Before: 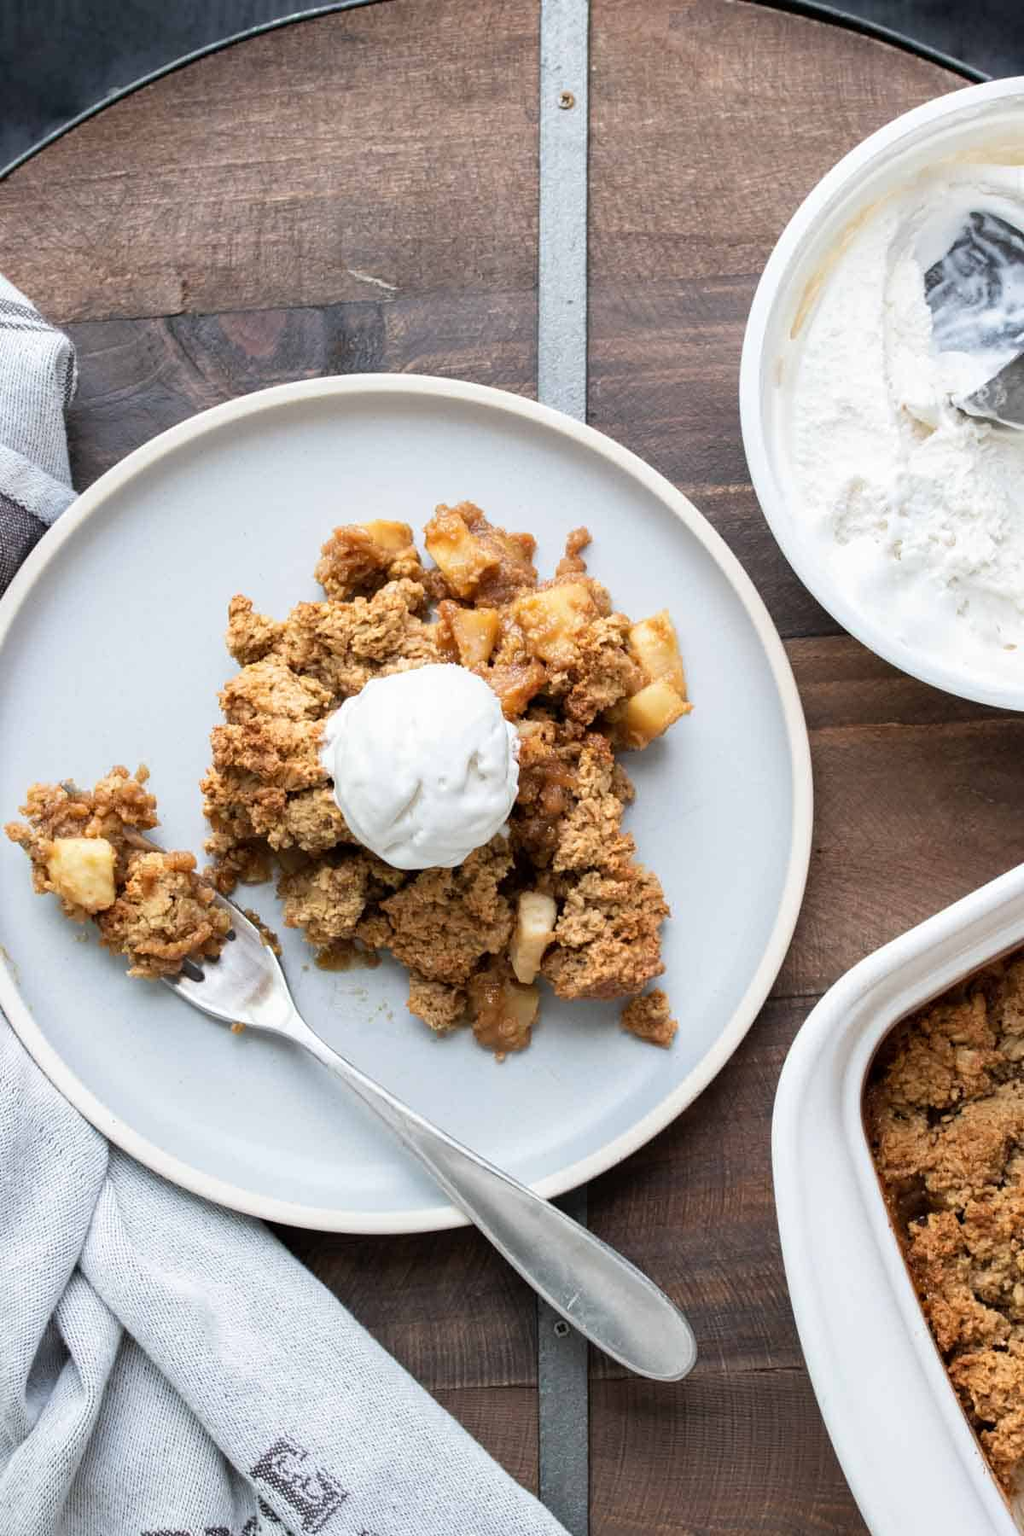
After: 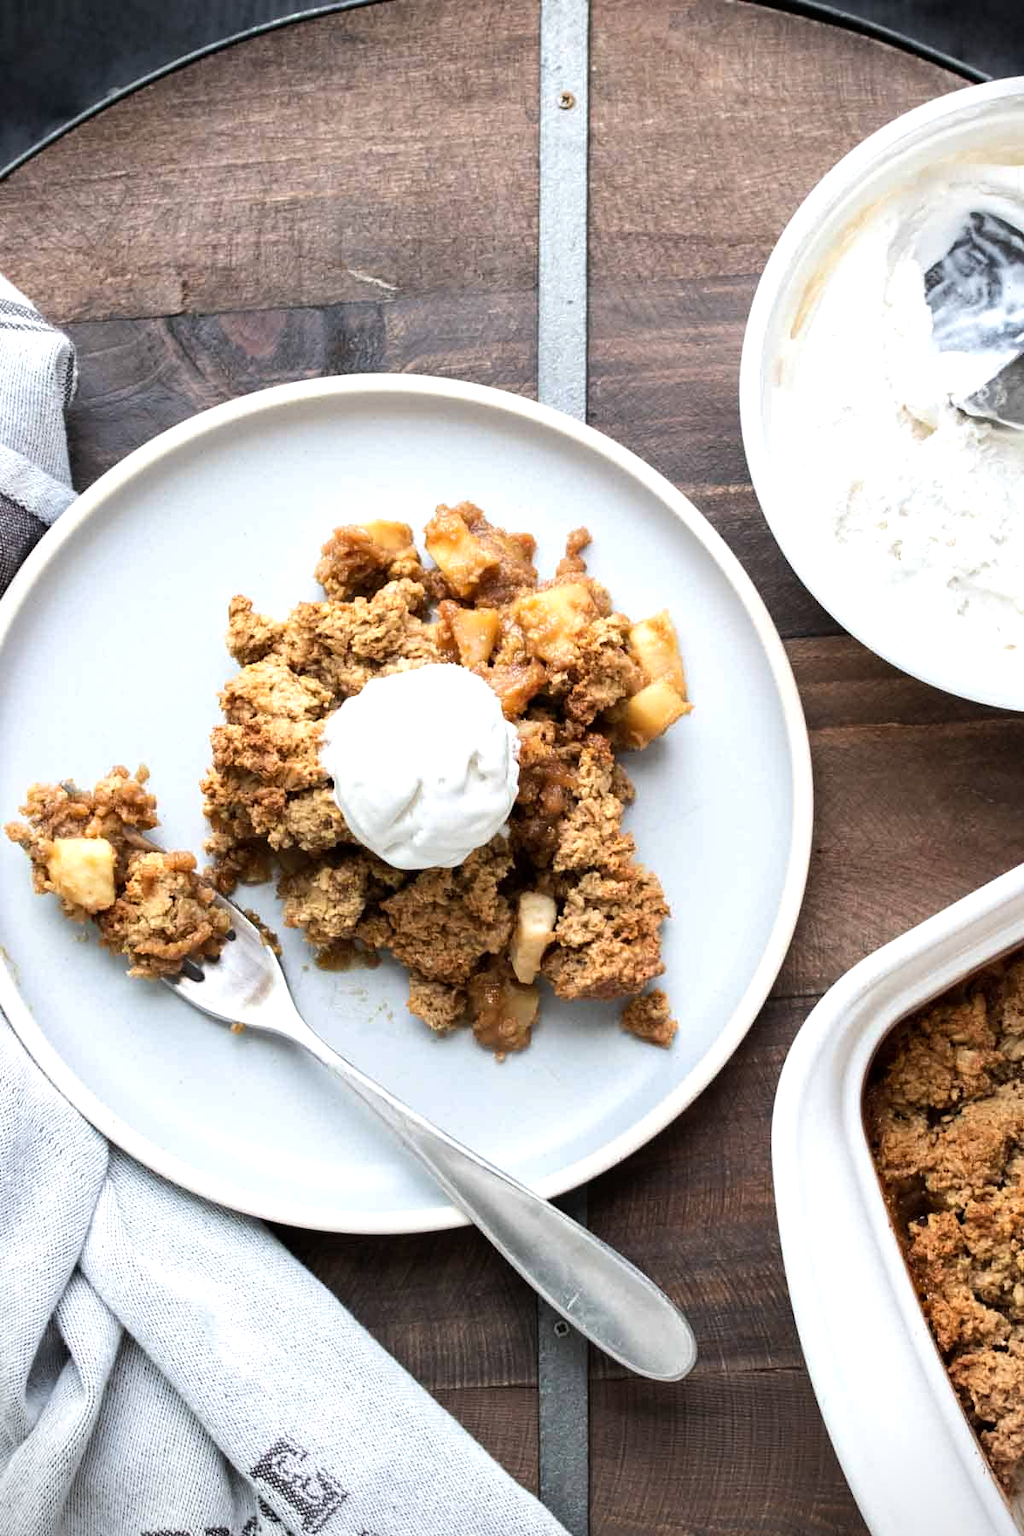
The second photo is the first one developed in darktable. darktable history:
tone equalizer: -8 EV -0.414 EV, -7 EV -0.407 EV, -6 EV -0.308 EV, -5 EV -0.26 EV, -3 EV 0.217 EV, -2 EV 0.325 EV, -1 EV 0.387 EV, +0 EV 0.408 EV, edges refinement/feathering 500, mask exposure compensation -1.57 EV, preserve details no
vignetting: fall-off start 91.11%
